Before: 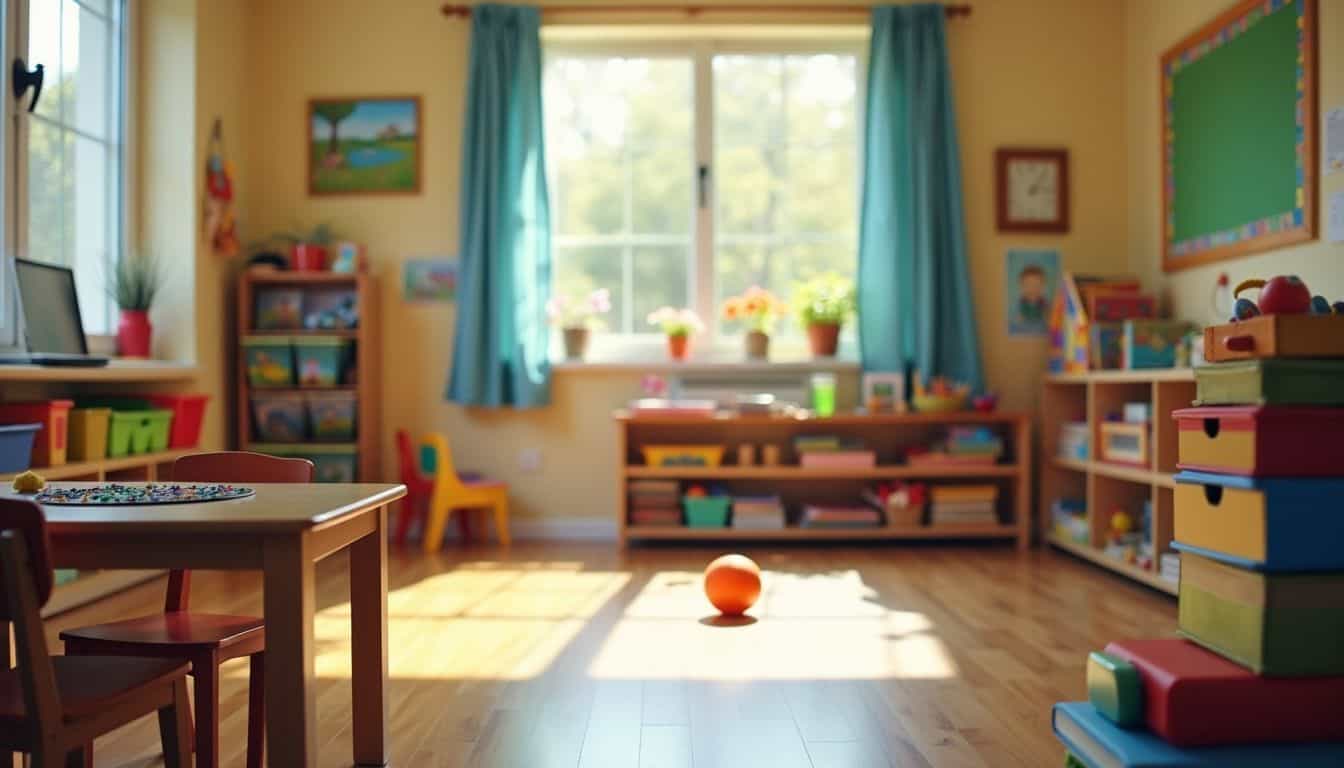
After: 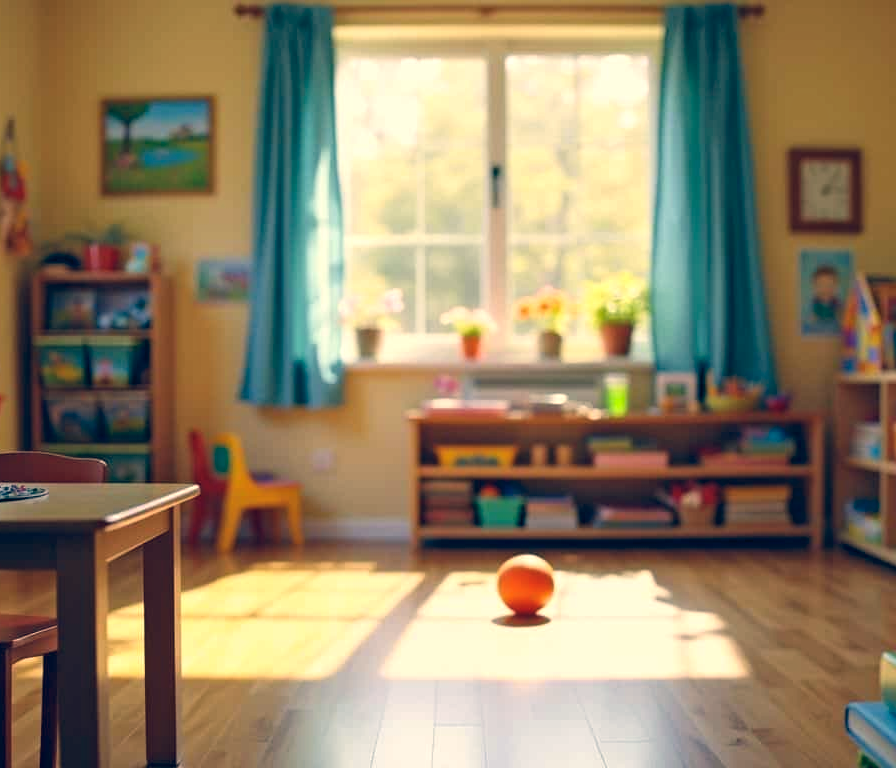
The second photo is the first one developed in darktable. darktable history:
haze removal: compatibility mode true, adaptive false
crop and rotate: left 15.446%, right 17.836%
color correction: highlights a* 10.32, highlights b* 14.66, shadows a* -9.59, shadows b* -15.02
color balance rgb: shadows lift › chroma 3.88%, shadows lift › hue 88.52°, power › hue 214.65°, global offset › chroma 0.1%, global offset › hue 252.4°, contrast 4.45%
